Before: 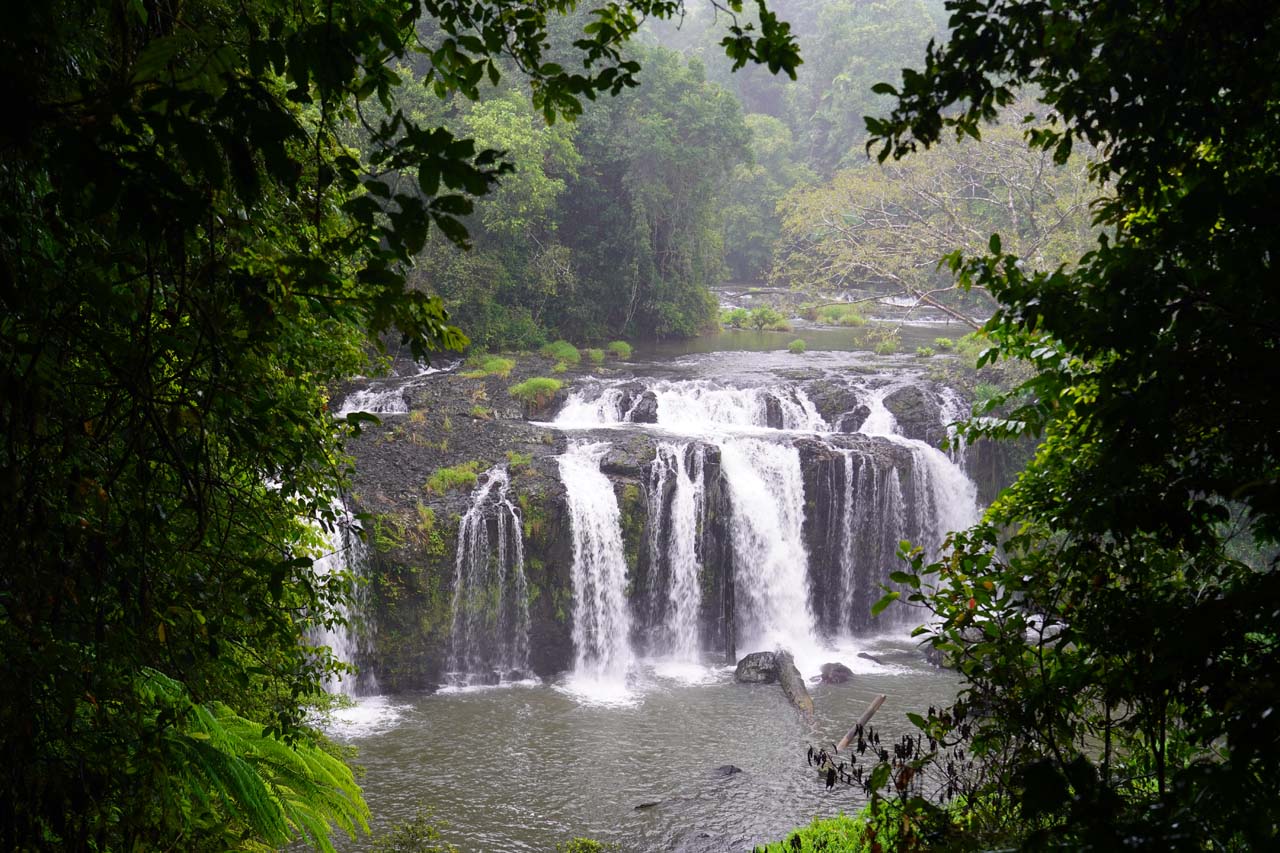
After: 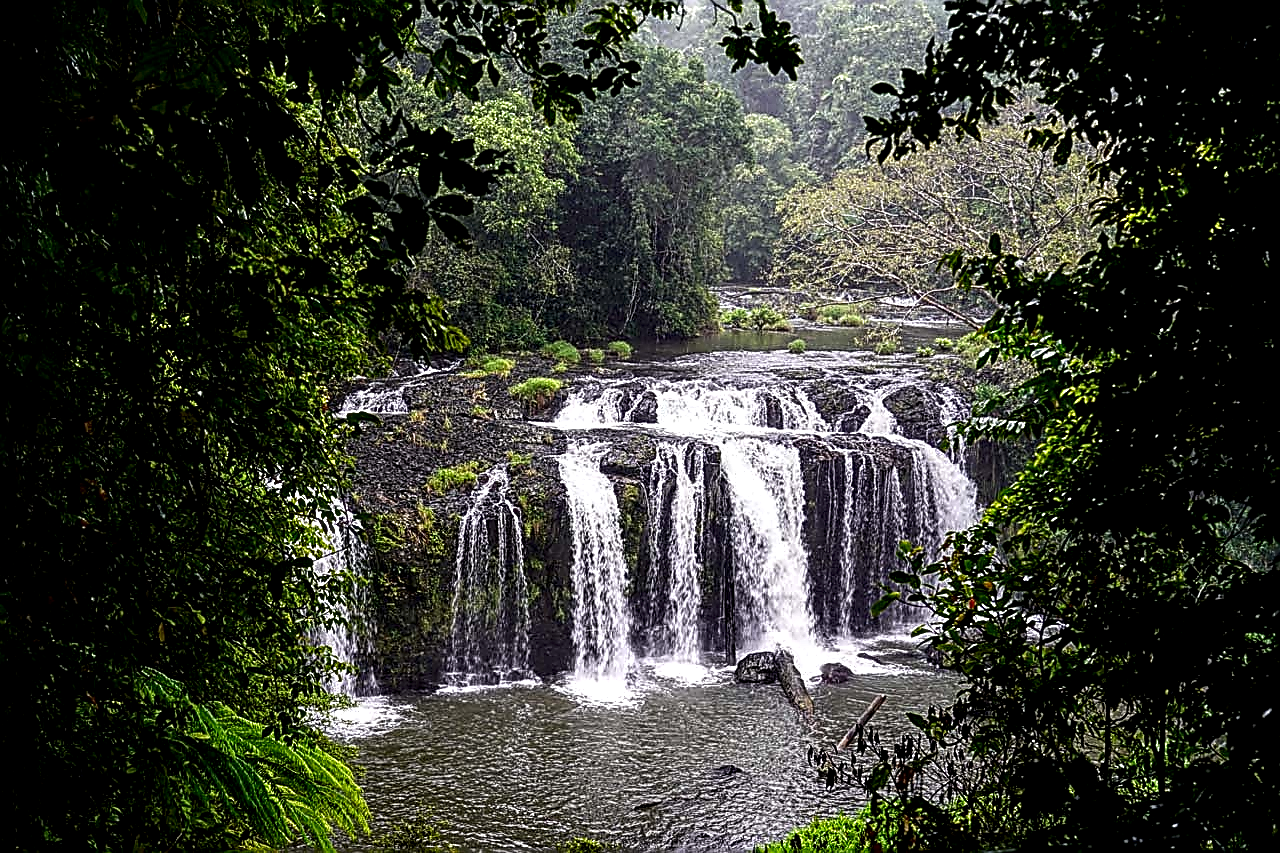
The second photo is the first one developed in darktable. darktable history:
contrast brightness saturation: contrast 0.104, brightness -0.278, saturation 0.146
local contrast: highlights 17%, detail 185%
sharpen: amount 1.878
